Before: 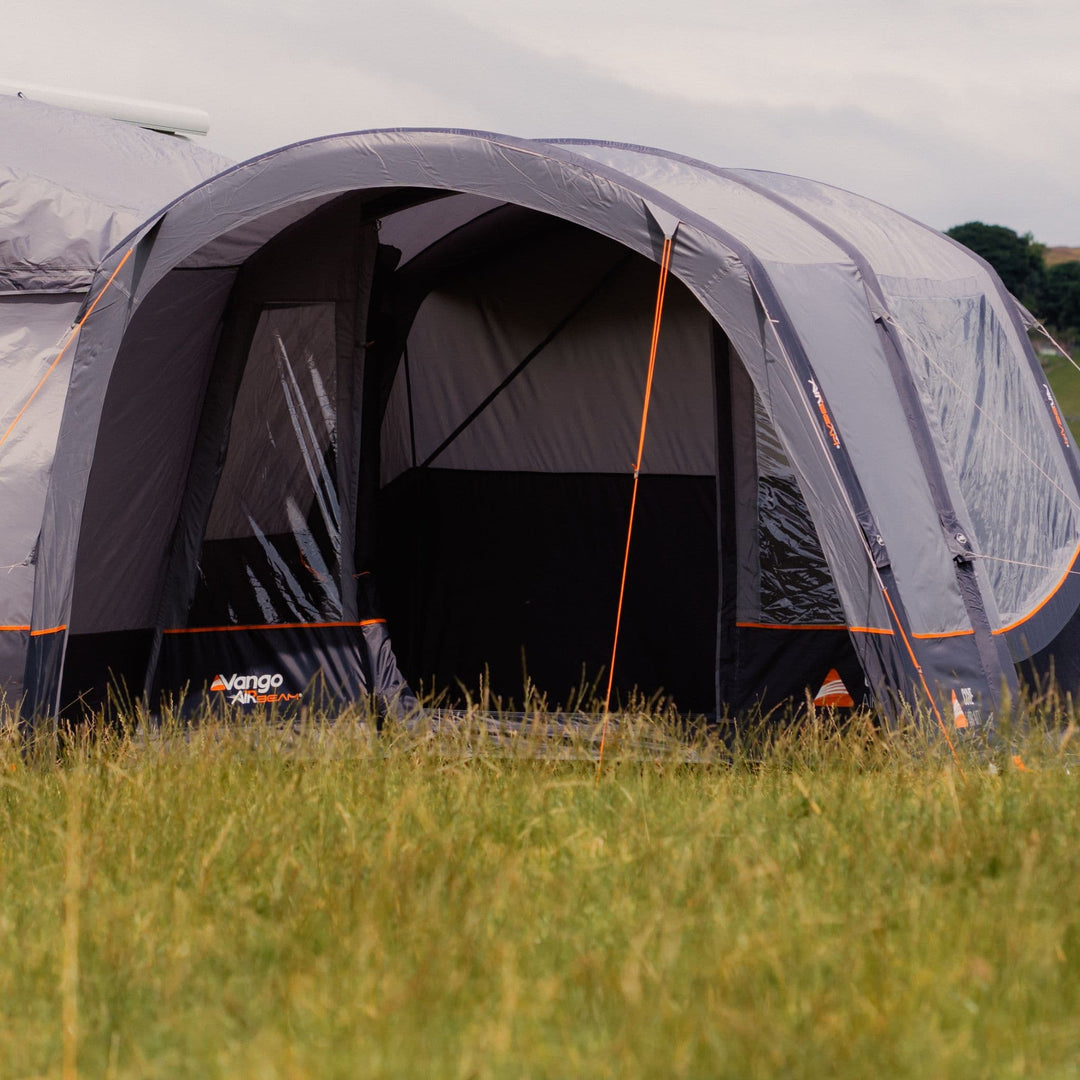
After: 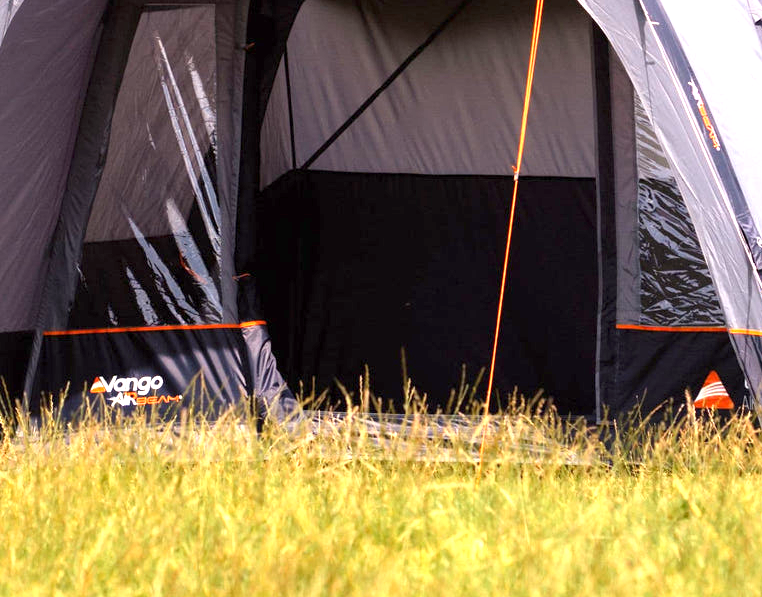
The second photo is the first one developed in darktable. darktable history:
crop: left 11.123%, top 27.61%, right 18.3%, bottom 17.034%
exposure: black level correction 0.001, exposure 1.719 EV, compensate exposure bias true, compensate highlight preservation false
